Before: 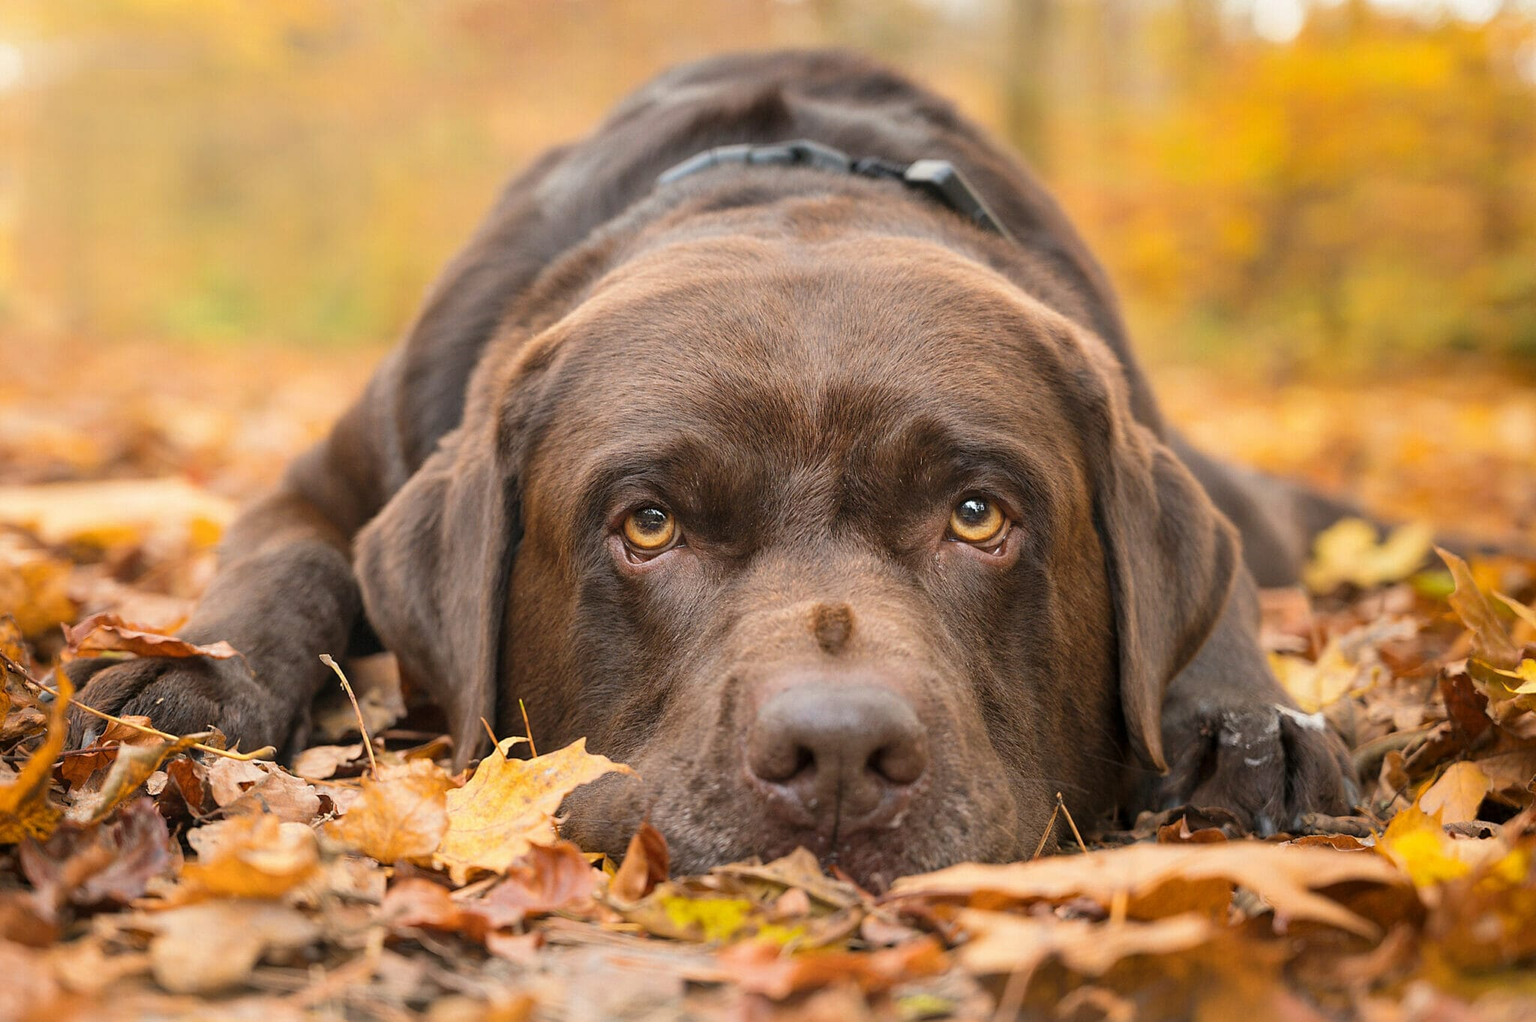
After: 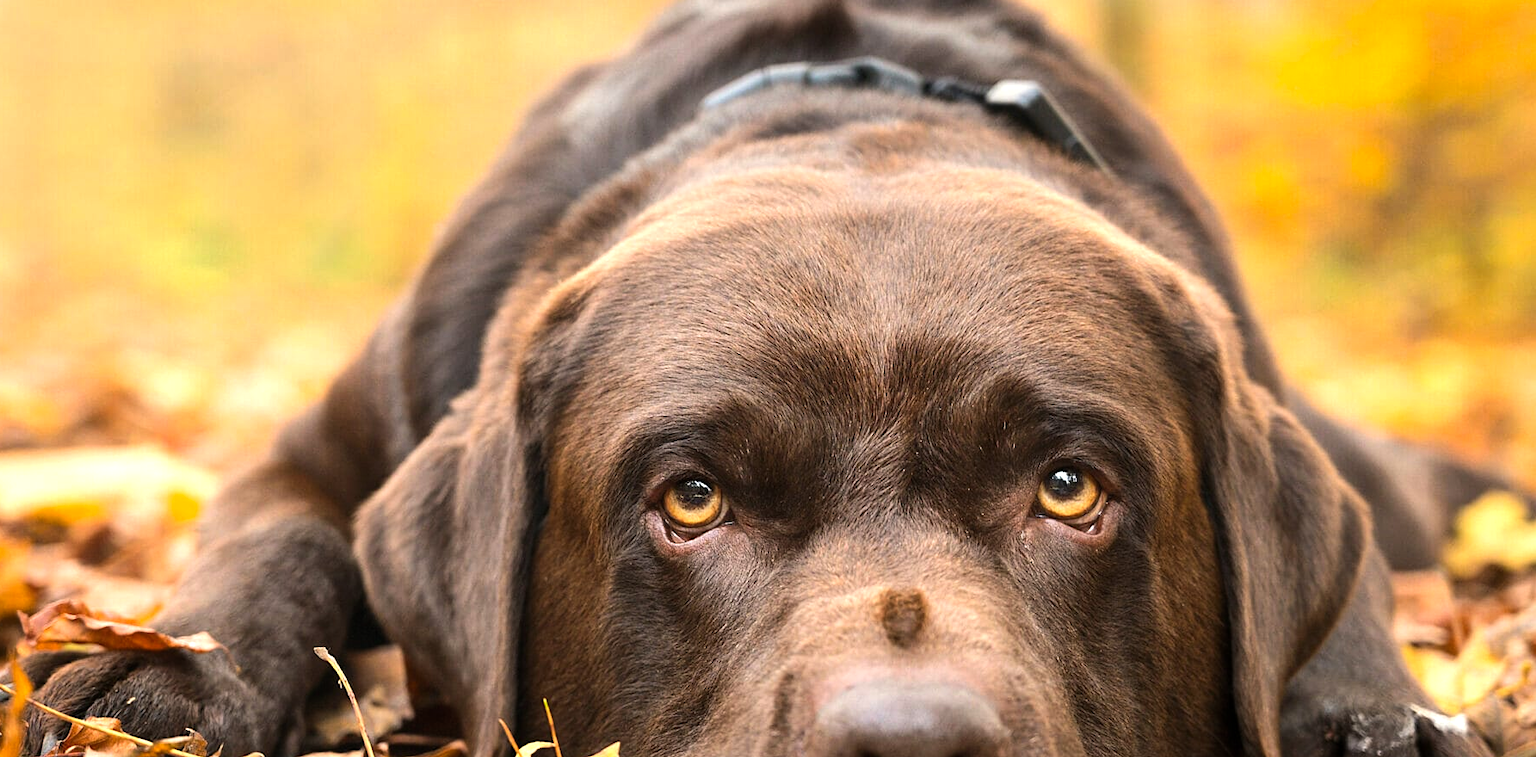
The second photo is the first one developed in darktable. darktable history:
tone equalizer: -8 EV -0.783 EV, -7 EV -0.687 EV, -6 EV -0.599 EV, -5 EV -0.381 EV, -3 EV 0.382 EV, -2 EV 0.6 EV, -1 EV 0.698 EV, +0 EV 0.765 EV, edges refinement/feathering 500, mask exposure compensation -1.57 EV, preserve details no
color correction: highlights b* -0.05, saturation 1.08
crop: left 2.994%, top 8.845%, right 9.647%, bottom 26.528%
